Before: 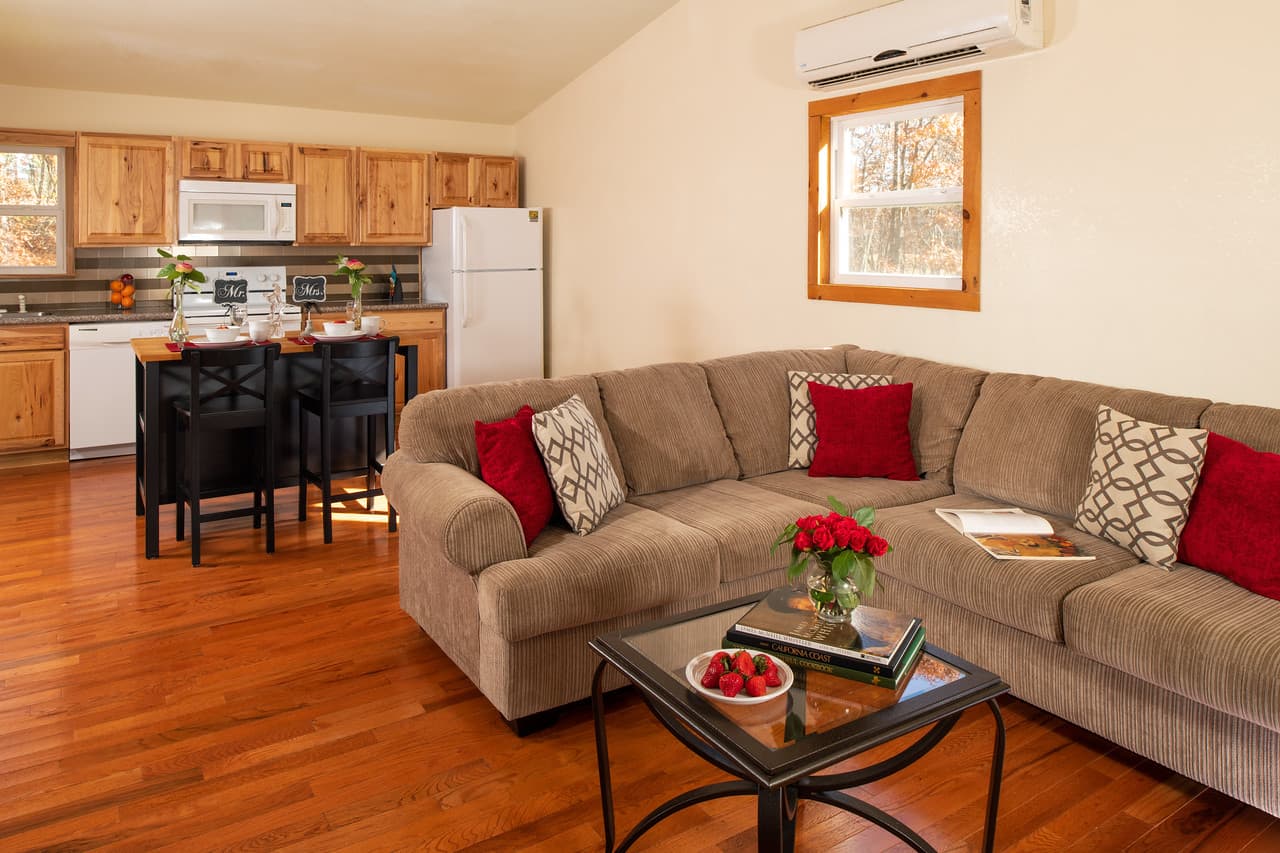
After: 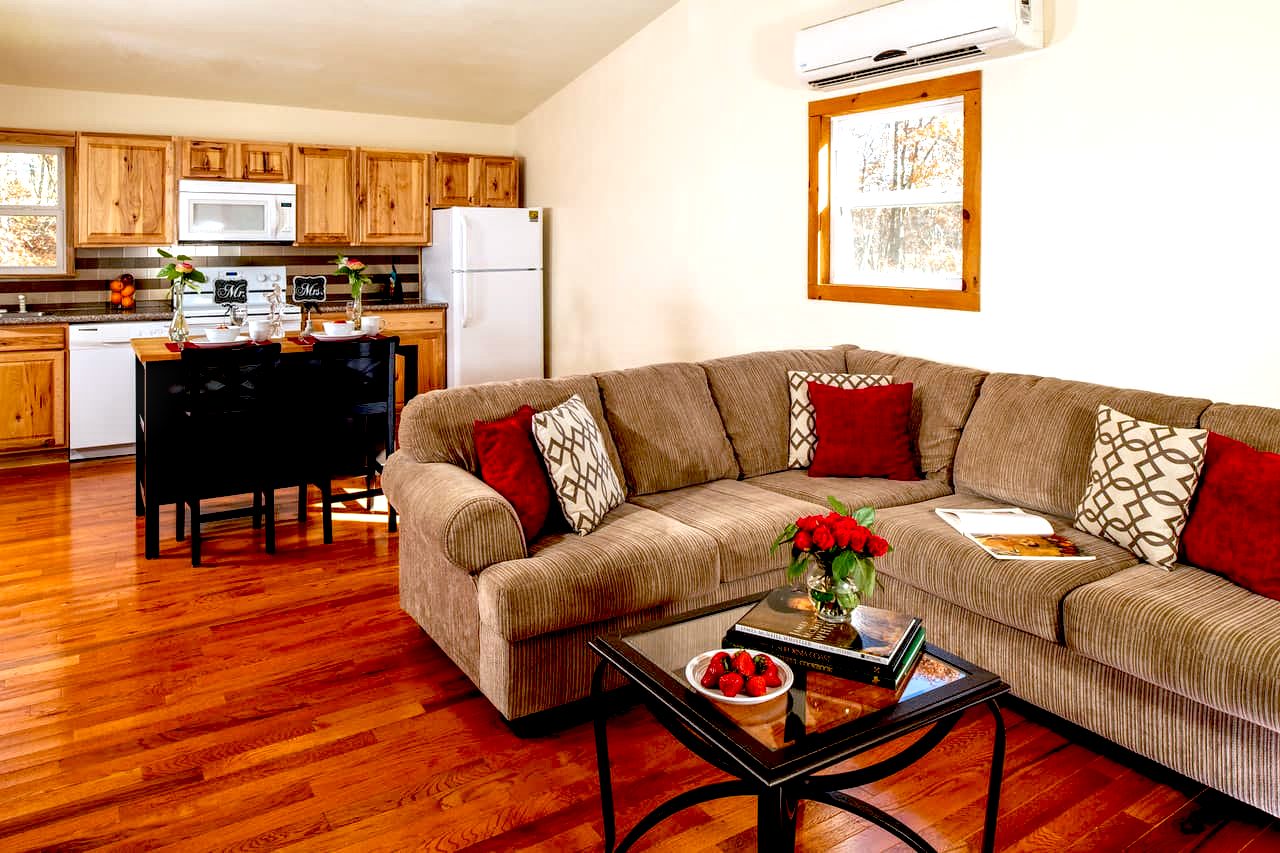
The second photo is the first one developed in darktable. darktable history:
color calibration: illuminant custom, x 0.368, y 0.373, temperature 4330.32 K
local contrast: detail 140%
exposure: black level correction 0.04, exposure 0.5 EV, compensate highlight preservation false
